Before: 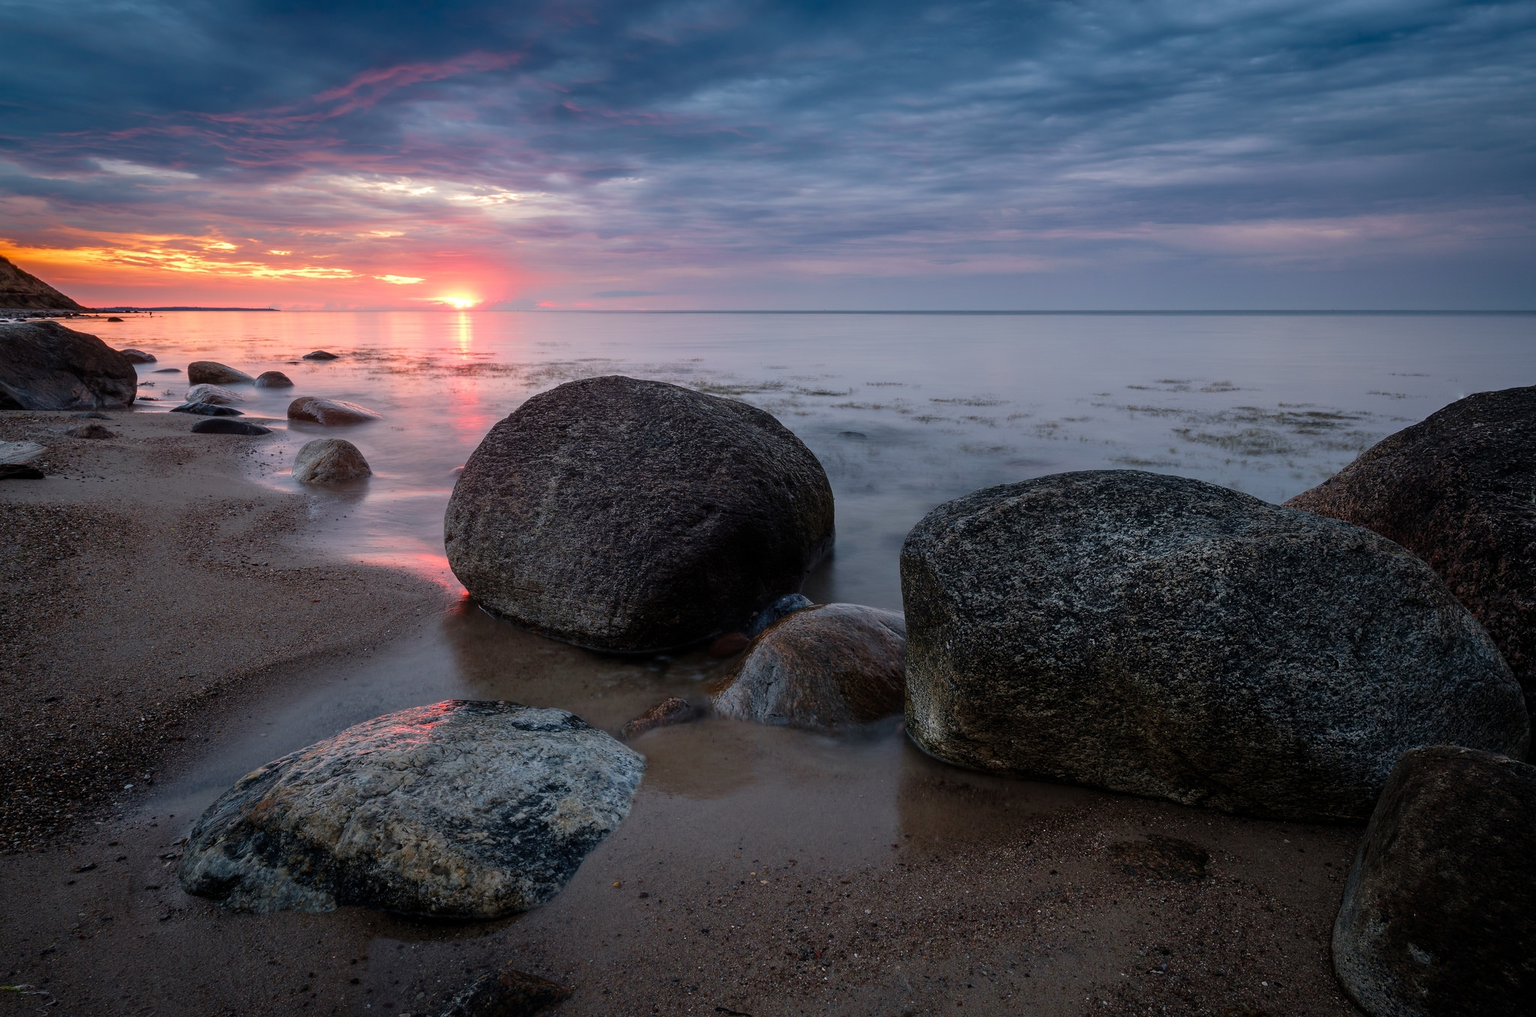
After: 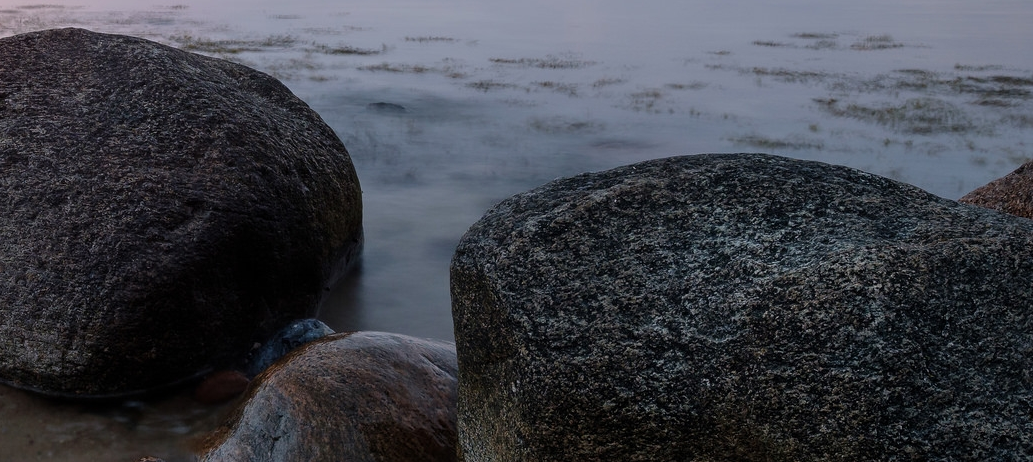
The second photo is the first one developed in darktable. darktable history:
crop: left 36.633%, top 34.891%, right 12.909%, bottom 30.657%
